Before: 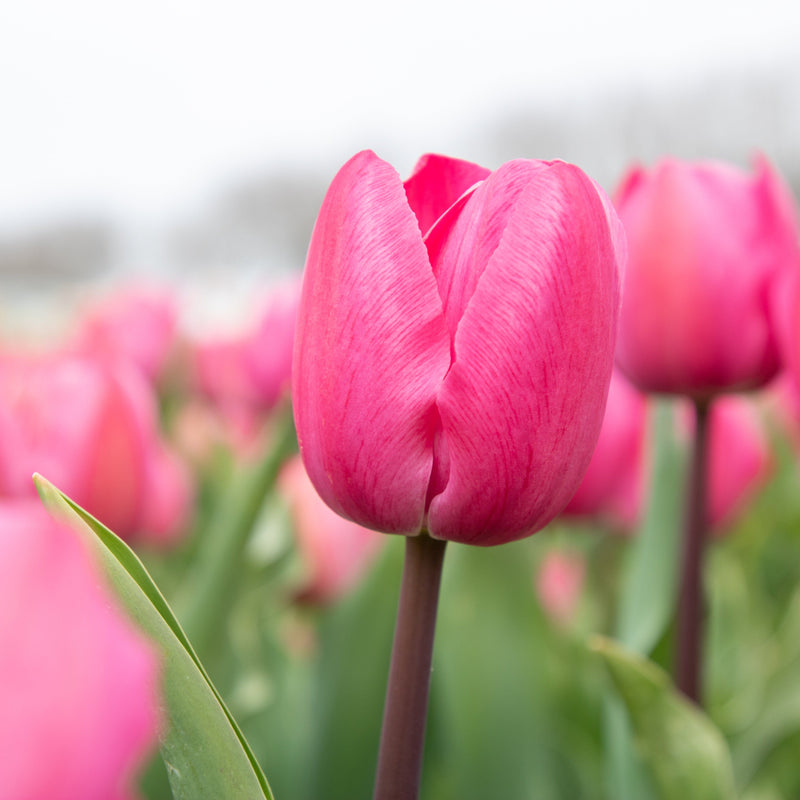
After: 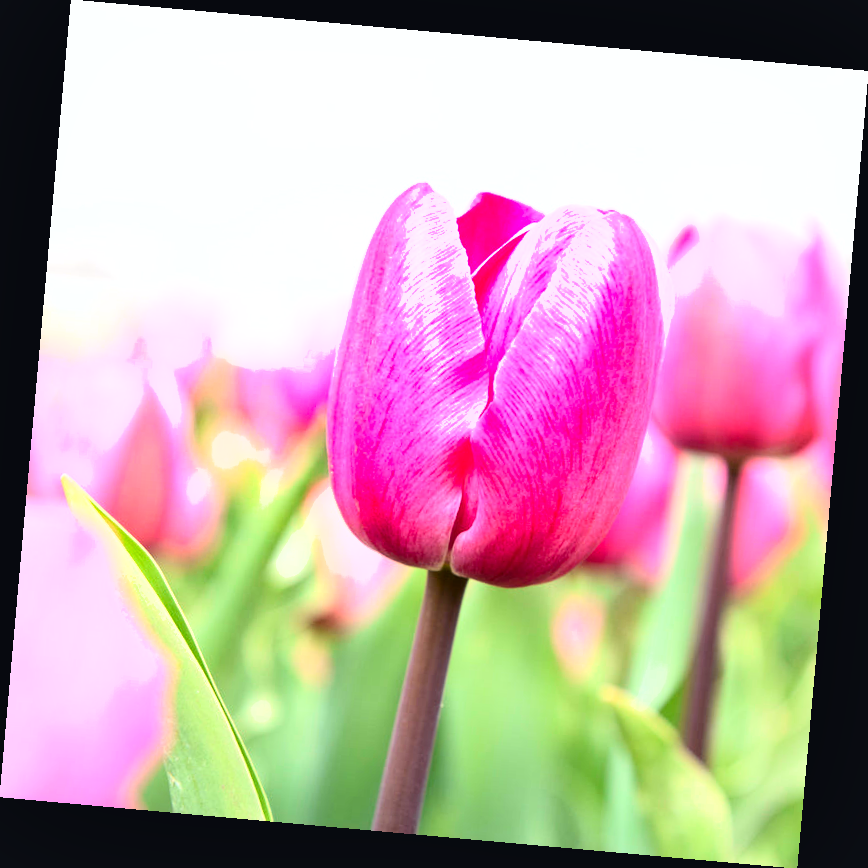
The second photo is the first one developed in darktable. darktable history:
tone curve: curves: ch0 [(0, 0.023) (0.104, 0.058) (0.21, 0.162) (0.469, 0.524) (0.579, 0.65) (0.725, 0.8) (0.858, 0.903) (1, 0.974)]; ch1 [(0, 0) (0.414, 0.395) (0.447, 0.447) (0.502, 0.501) (0.521, 0.512) (0.57, 0.563) (0.618, 0.61) (0.654, 0.642) (1, 1)]; ch2 [(0, 0) (0.356, 0.408) (0.437, 0.453) (0.492, 0.485) (0.524, 0.508) (0.566, 0.567) (0.595, 0.604) (1, 1)], color space Lab, independent channels, preserve colors none
shadows and highlights: low approximation 0.01, soften with gaussian
exposure: black level correction 0, exposure 1.379 EV, compensate exposure bias true, compensate highlight preservation false
rotate and perspective: rotation 5.12°, automatic cropping off
